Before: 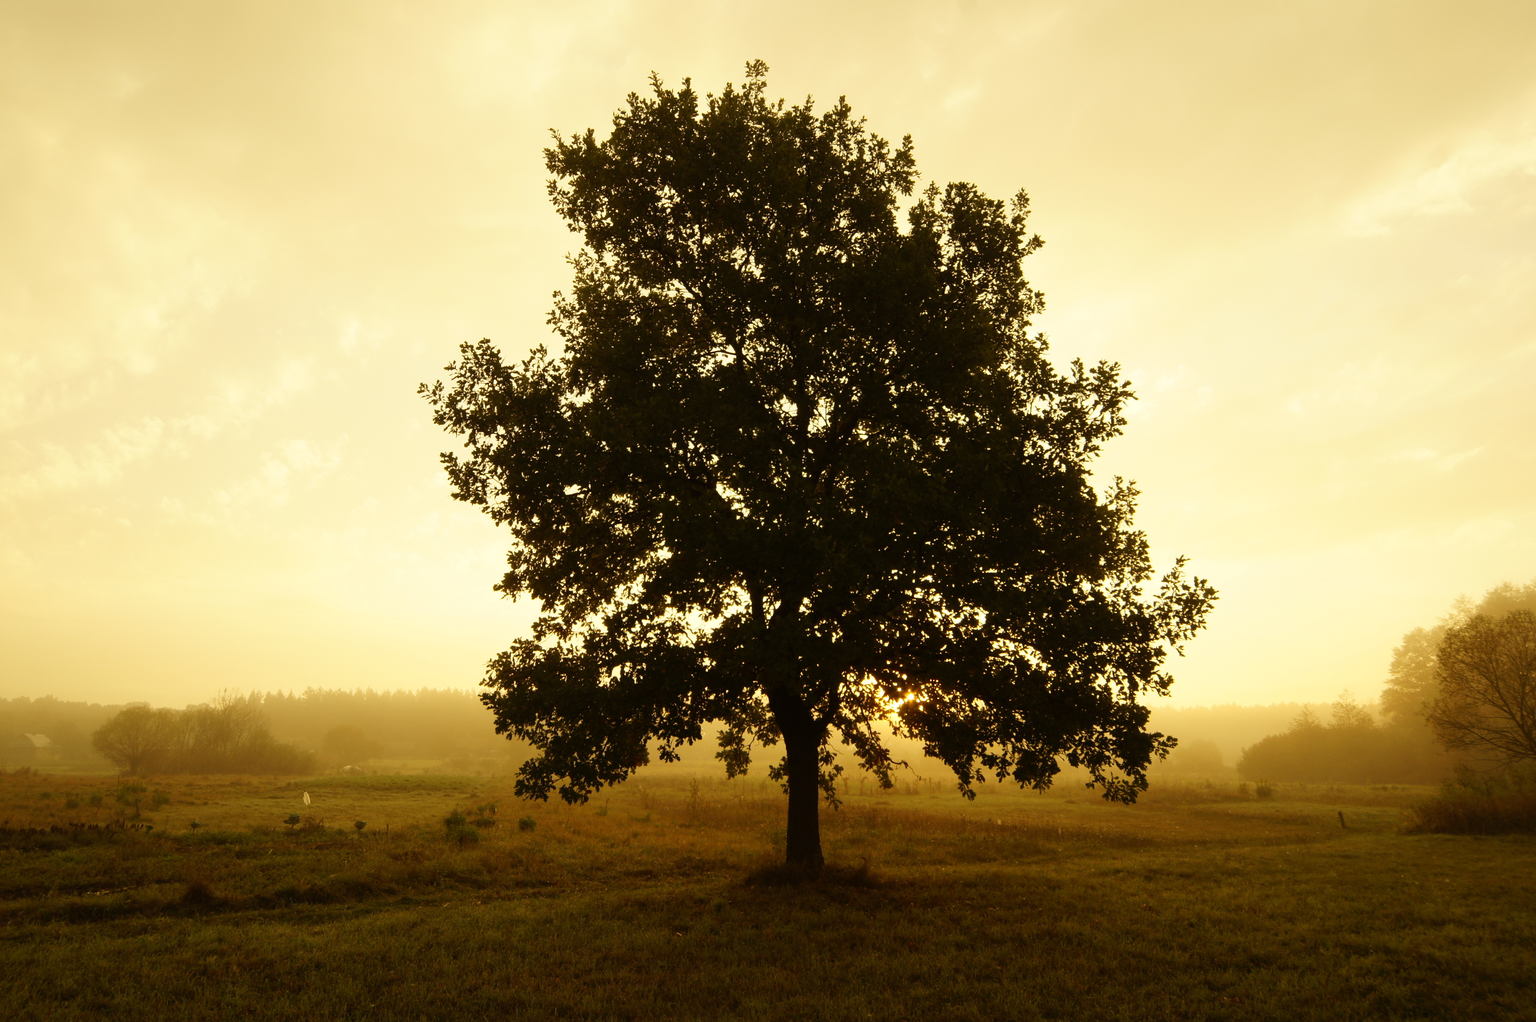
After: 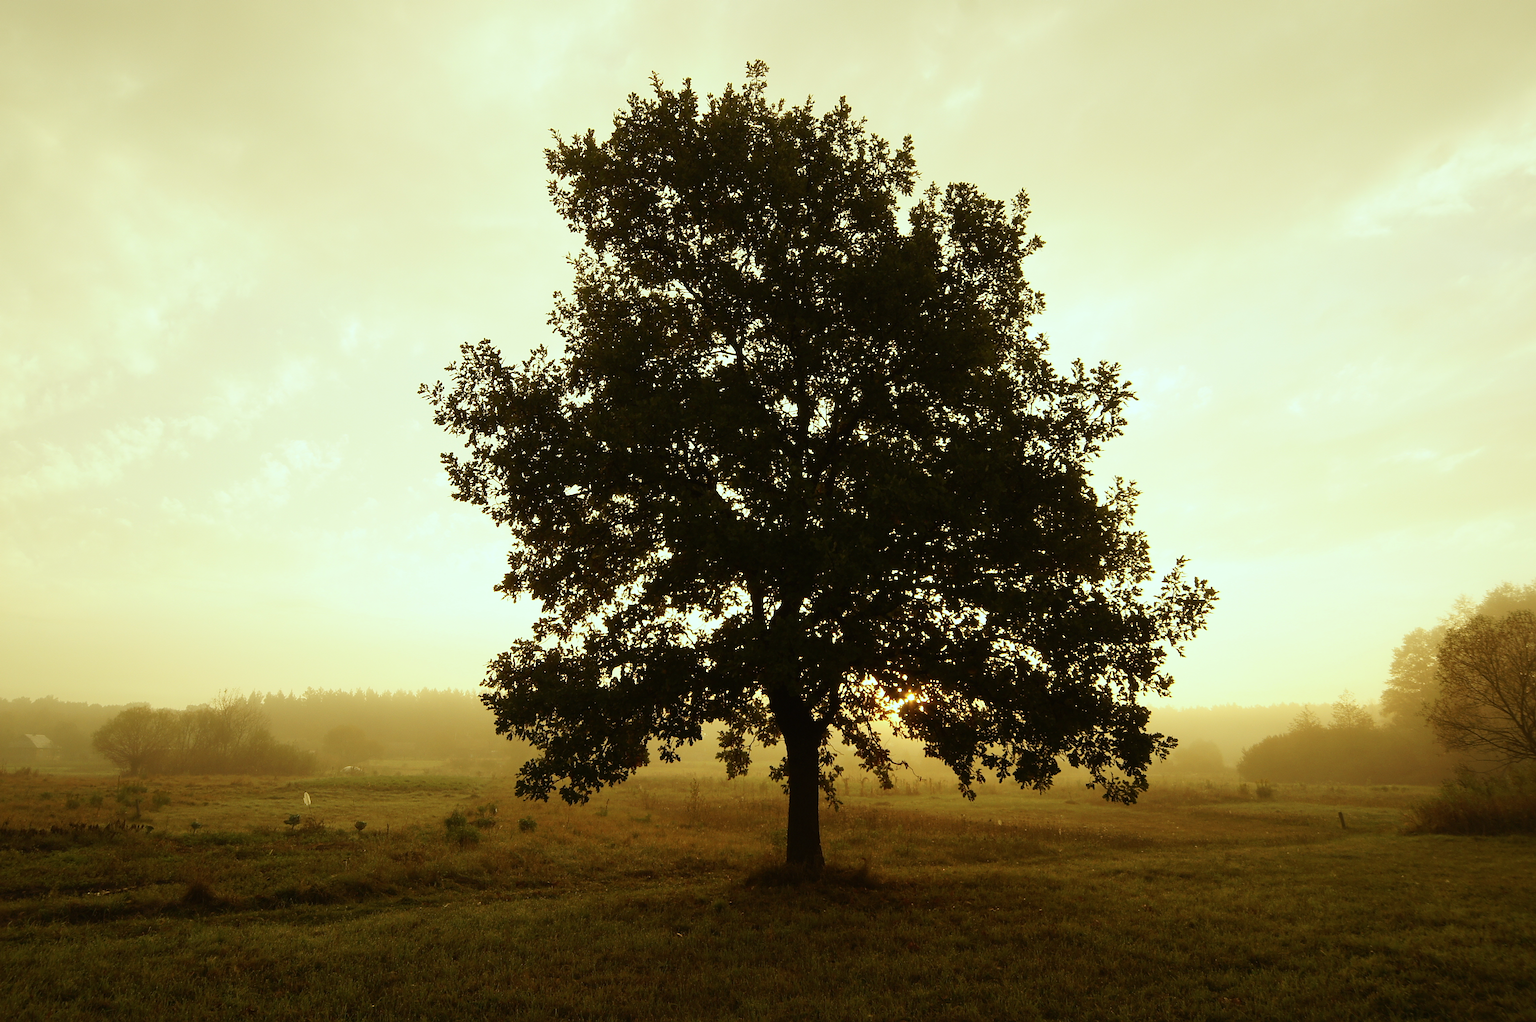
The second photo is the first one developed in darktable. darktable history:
color calibration: illuminant F (fluorescent), F source F9 (Cool White Deluxe 4150 K) – high CRI, x 0.374, y 0.373, temperature 4162.88 K
sharpen: on, module defaults
